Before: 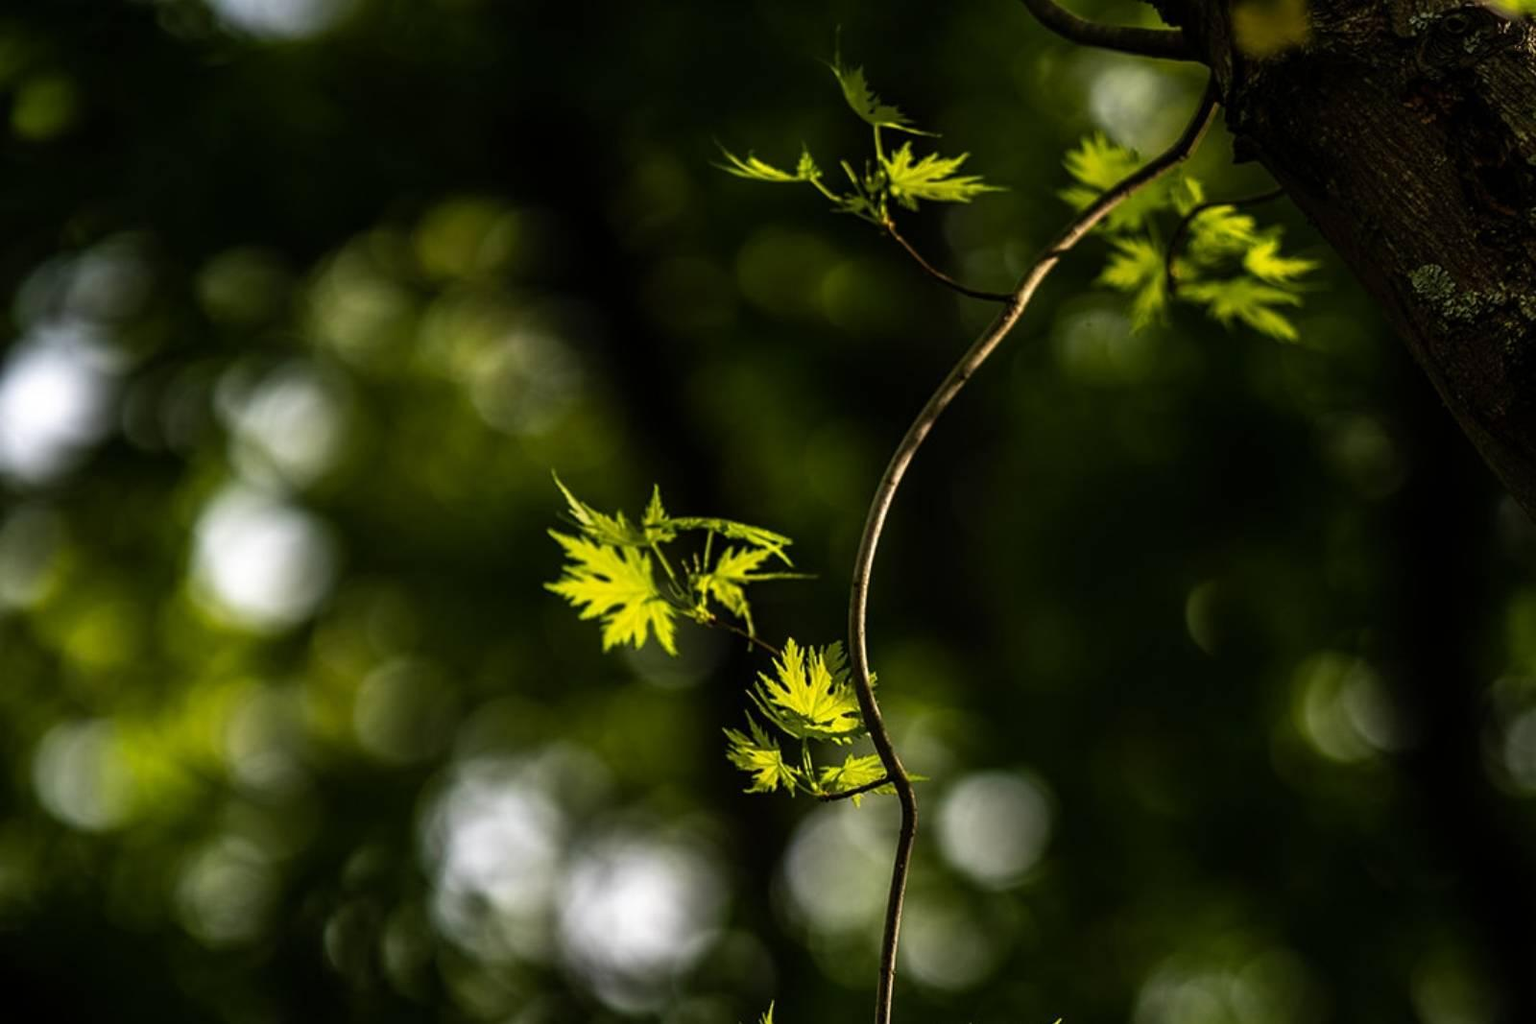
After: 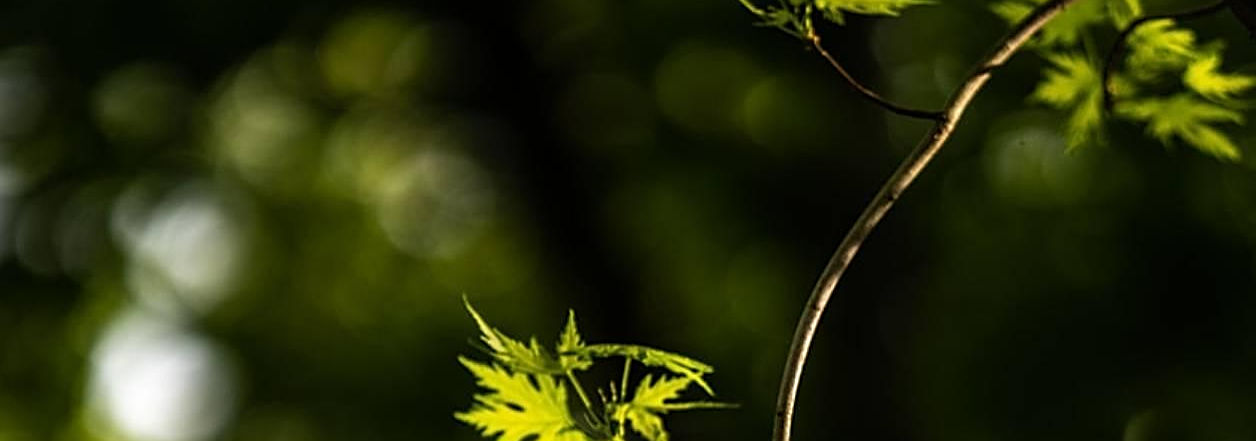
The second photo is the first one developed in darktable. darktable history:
sharpen: on, module defaults
crop: left 7.057%, top 18.366%, right 14.404%, bottom 40.218%
